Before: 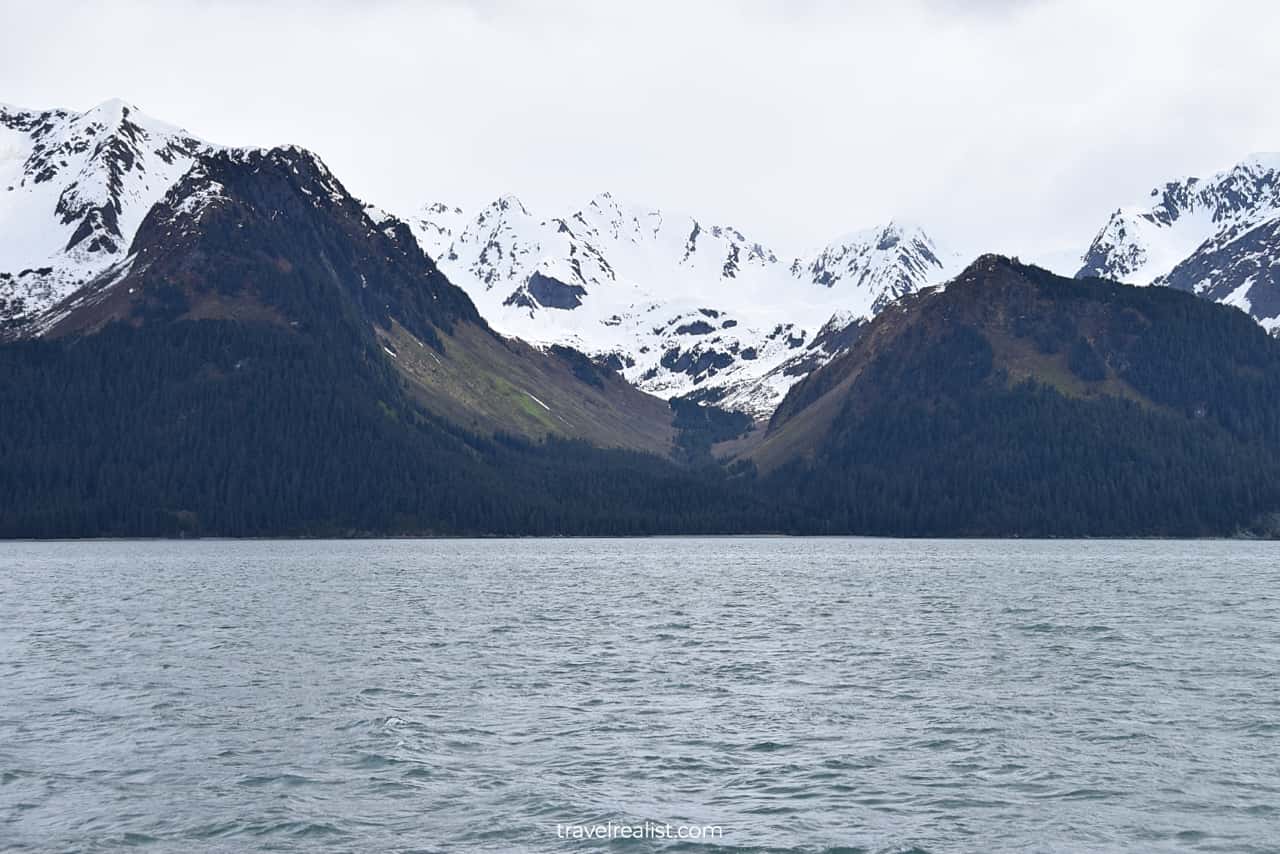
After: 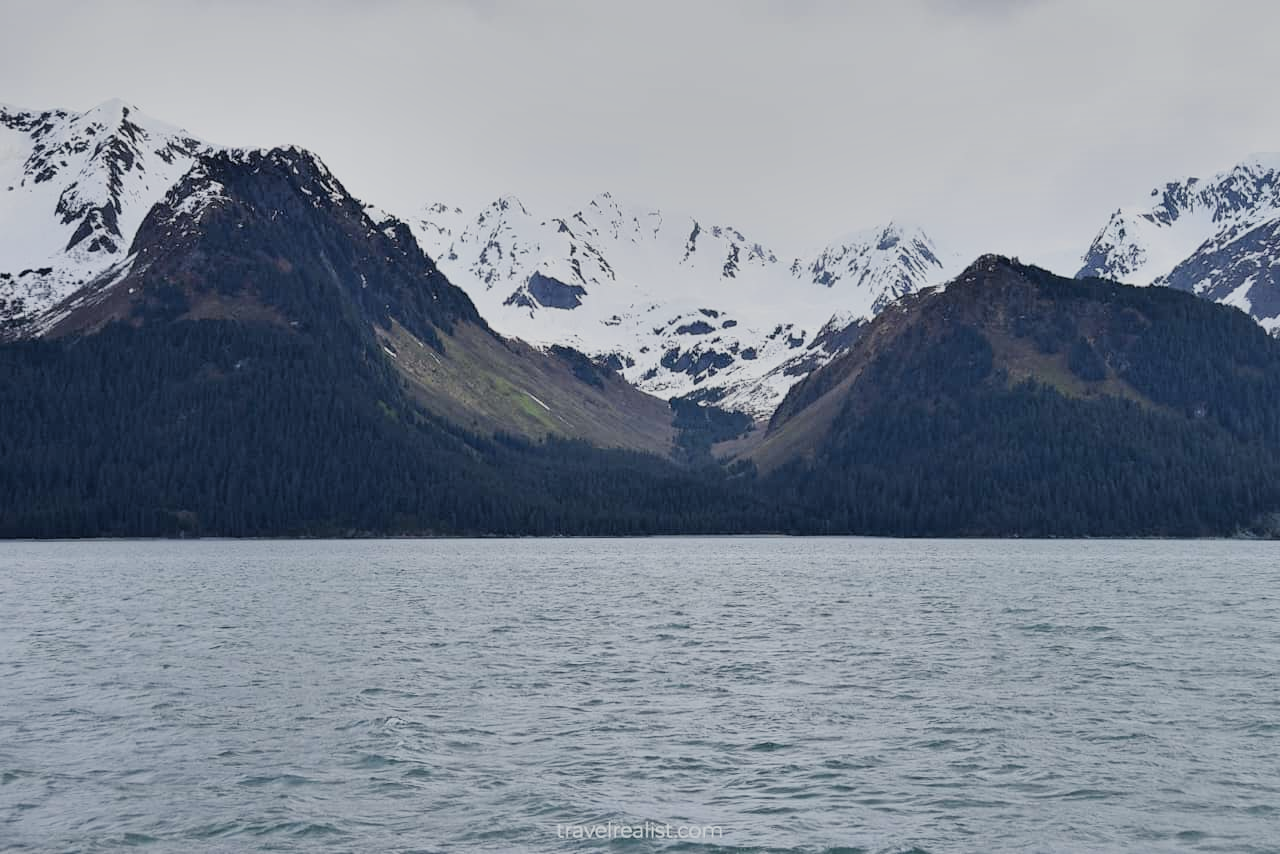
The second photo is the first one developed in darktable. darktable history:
filmic rgb: black relative exposure -6.73 EV, white relative exposure 4.56 EV, hardness 3.23, iterations of high-quality reconstruction 0
shadows and highlights: shadows 5.27, soften with gaussian
color zones: curves: ch1 [(0, 0.469) (0.01, 0.469) (0.12, 0.446) (0.248, 0.469) (0.5, 0.5) (0.748, 0.5) (0.99, 0.469) (1, 0.469)], mix 100.13%
